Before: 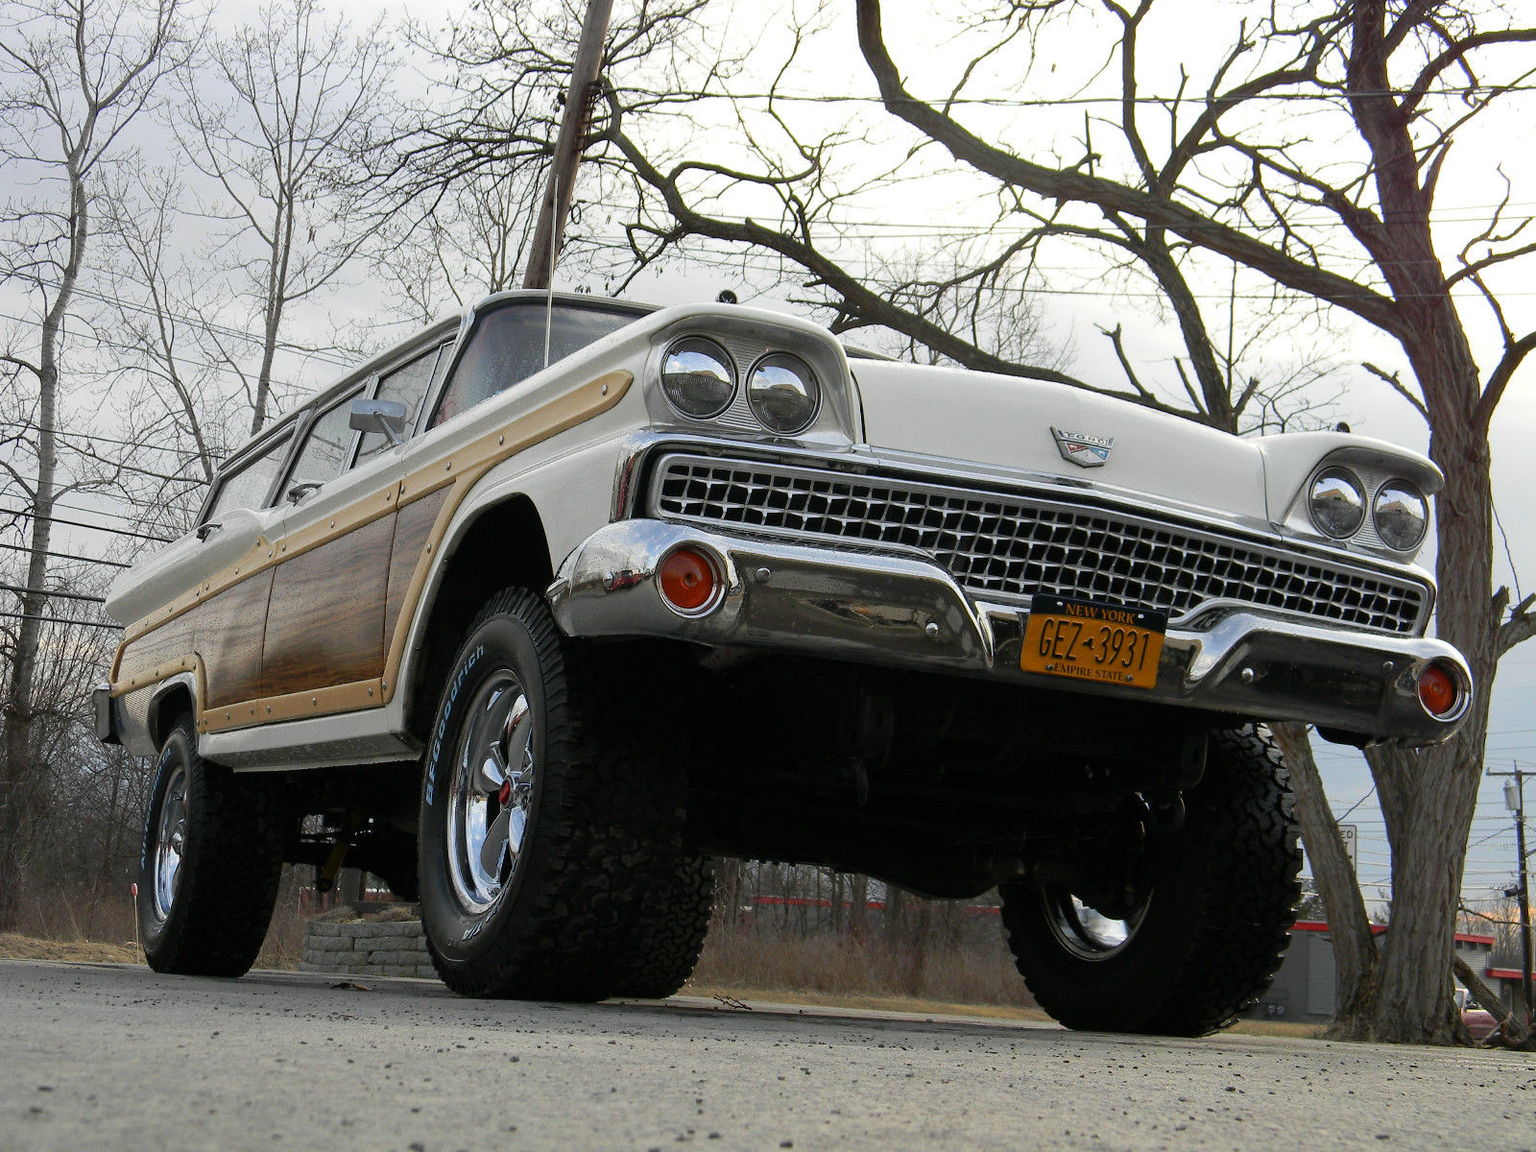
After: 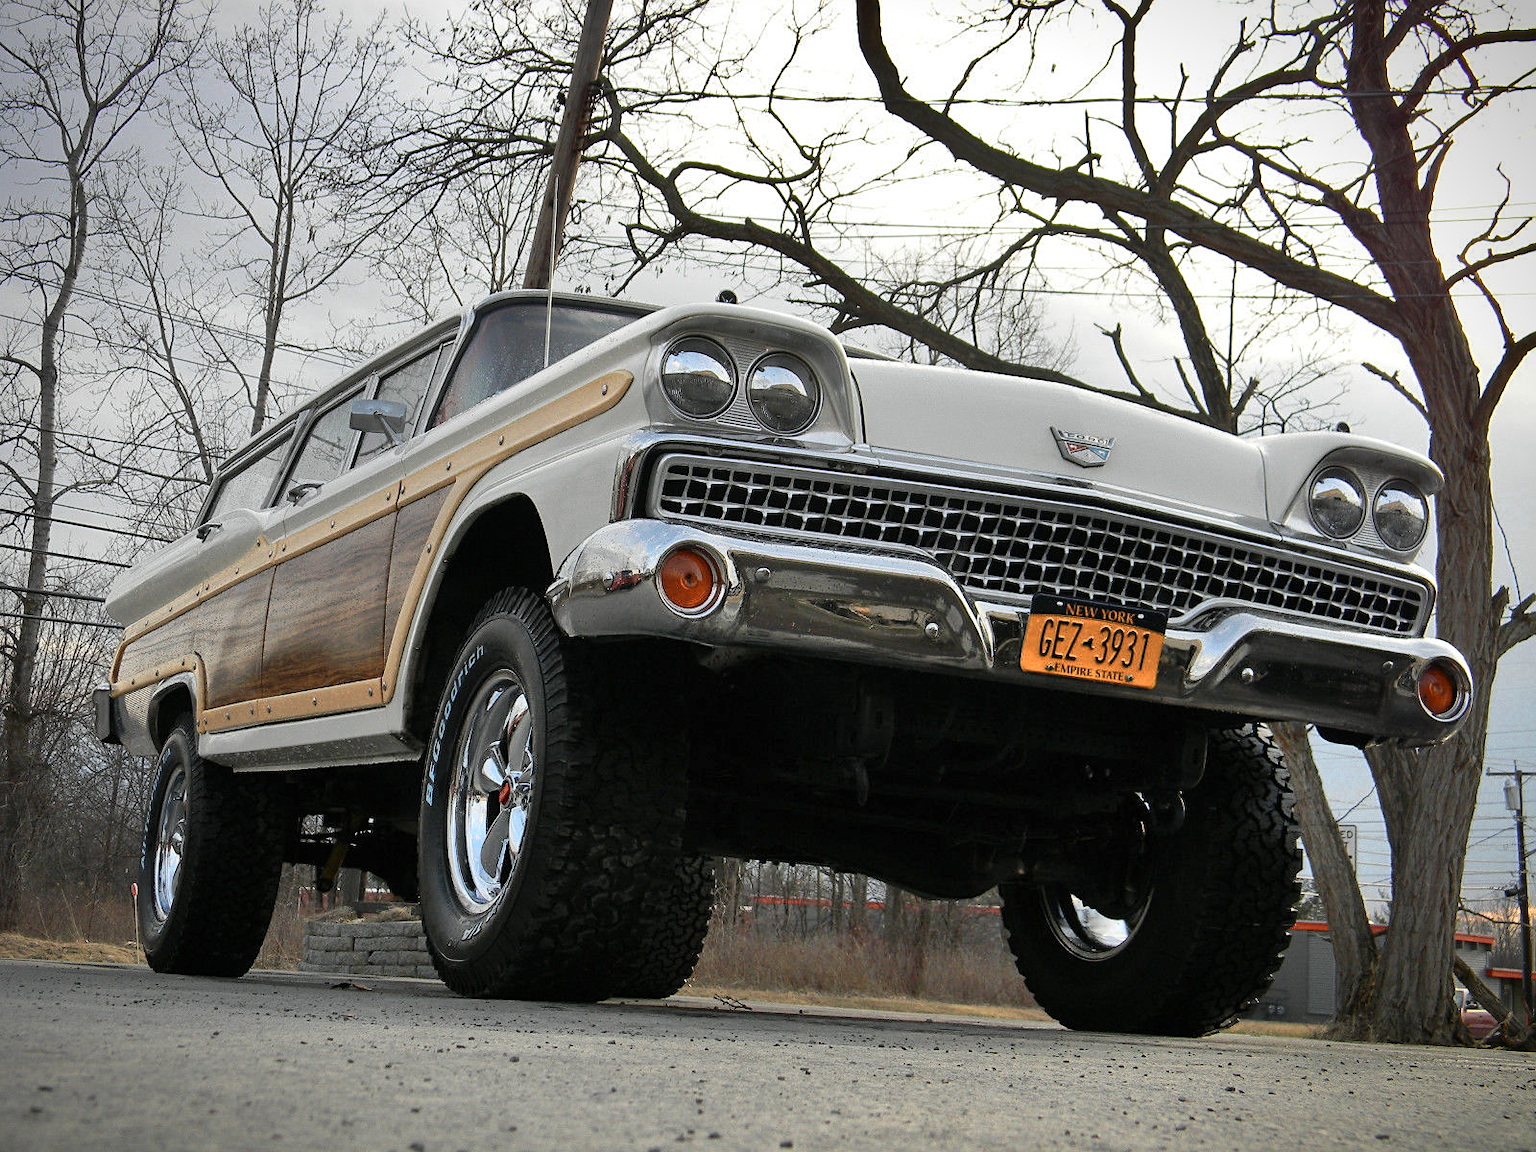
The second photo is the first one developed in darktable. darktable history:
shadows and highlights: soften with gaussian
sharpen: amount 0.2
vignetting: fall-off start 88.53%, fall-off radius 44.2%, saturation 0.376, width/height ratio 1.161
color zones: curves: ch0 [(0.018, 0.548) (0.197, 0.654) (0.425, 0.447) (0.605, 0.658) (0.732, 0.579)]; ch1 [(0.105, 0.531) (0.224, 0.531) (0.386, 0.39) (0.618, 0.456) (0.732, 0.456) (0.956, 0.421)]; ch2 [(0.039, 0.583) (0.215, 0.465) (0.399, 0.544) (0.465, 0.548) (0.614, 0.447) (0.724, 0.43) (0.882, 0.623) (0.956, 0.632)]
